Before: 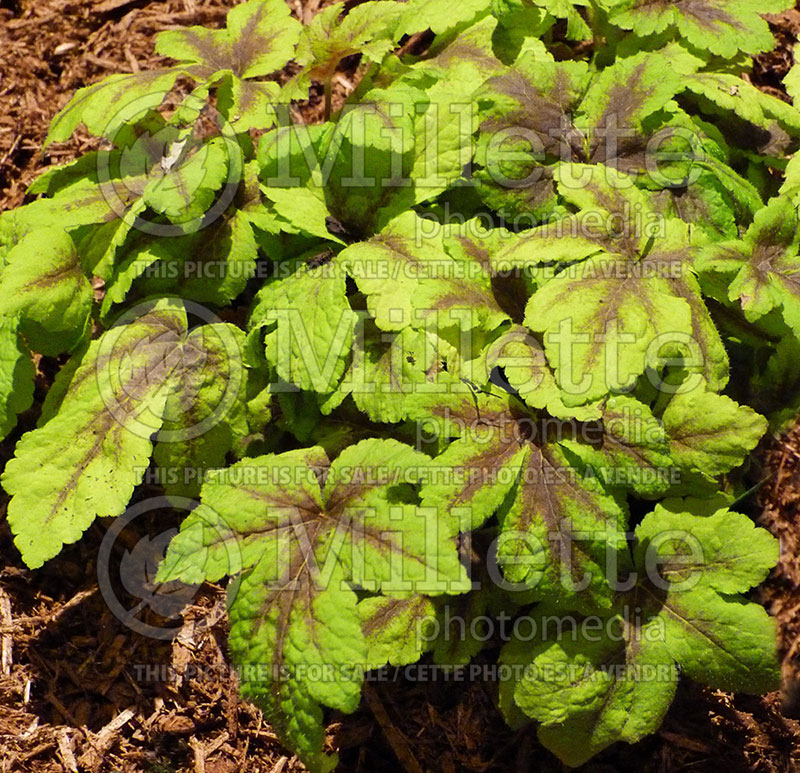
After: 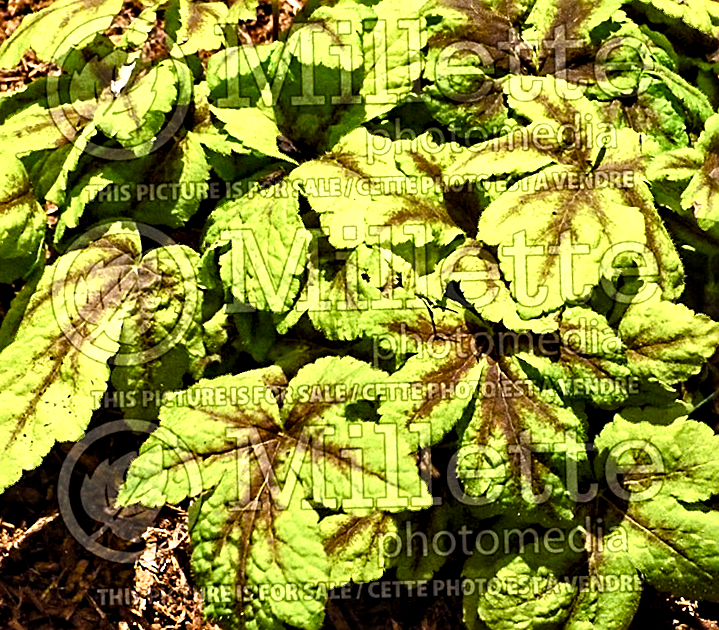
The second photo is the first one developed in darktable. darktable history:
tone equalizer: -8 EV -0.417 EV, -7 EV -0.389 EV, -6 EV -0.333 EV, -5 EV -0.222 EV, -3 EV 0.222 EV, -2 EV 0.333 EV, -1 EV 0.389 EV, +0 EV 0.417 EV, edges refinement/feathering 500, mask exposure compensation -1.57 EV, preserve details no
crop and rotate: angle -1.96°, left 3.097%, top 4.154%, right 1.586%, bottom 0.529%
rotate and perspective: rotation -3.52°, crop left 0.036, crop right 0.964, crop top 0.081, crop bottom 0.919
shadows and highlights: shadows 43.71, white point adjustment -1.46, soften with gaussian
sharpen: on, module defaults
contrast equalizer: y [[0.511, 0.558, 0.631, 0.632, 0.559, 0.512], [0.5 ×6], [0.507, 0.559, 0.627, 0.644, 0.647, 0.647], [0 ×6], [0 ×6]]
white balance: red 1.029, blue 0.92
color balance rgb: linear chroma grading › shadows 32%, linear chroma grading › global chroma -2%, linear chroma grading › mid-tones 4%, perceptual saturation grading › global saturation -2%, perceptual saturation grading › highlights -8%, perceptual saturation grading › mid-tones 8%, perceptual saturation grading › shadows 4%, perceptual brilliance grading › highlights 8%, perceptual brilliance grading › mid-tones 4%, perceptual brilliance grading › shadows 2%, global vibrance 16%, saturation formula JzAzBz (2021)
